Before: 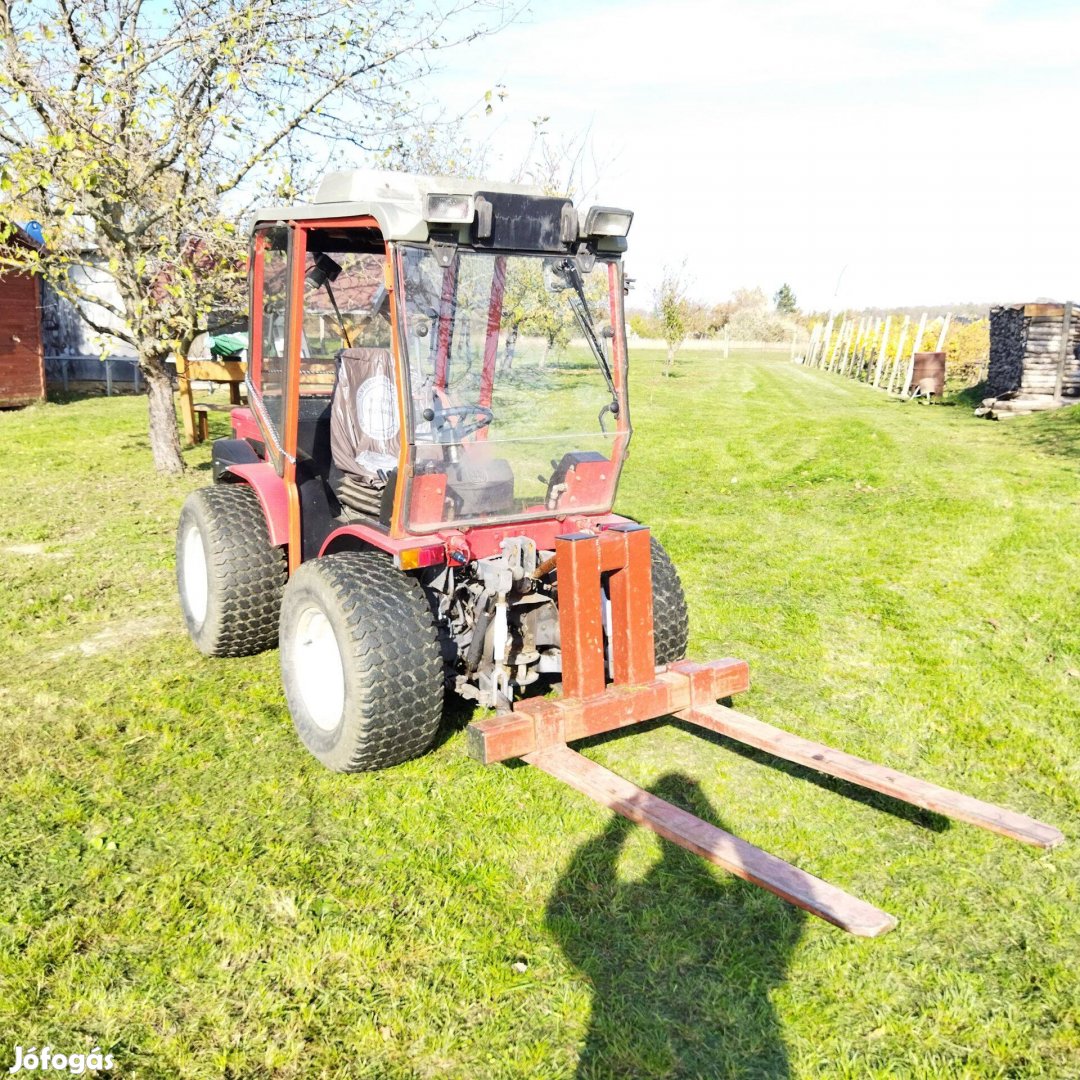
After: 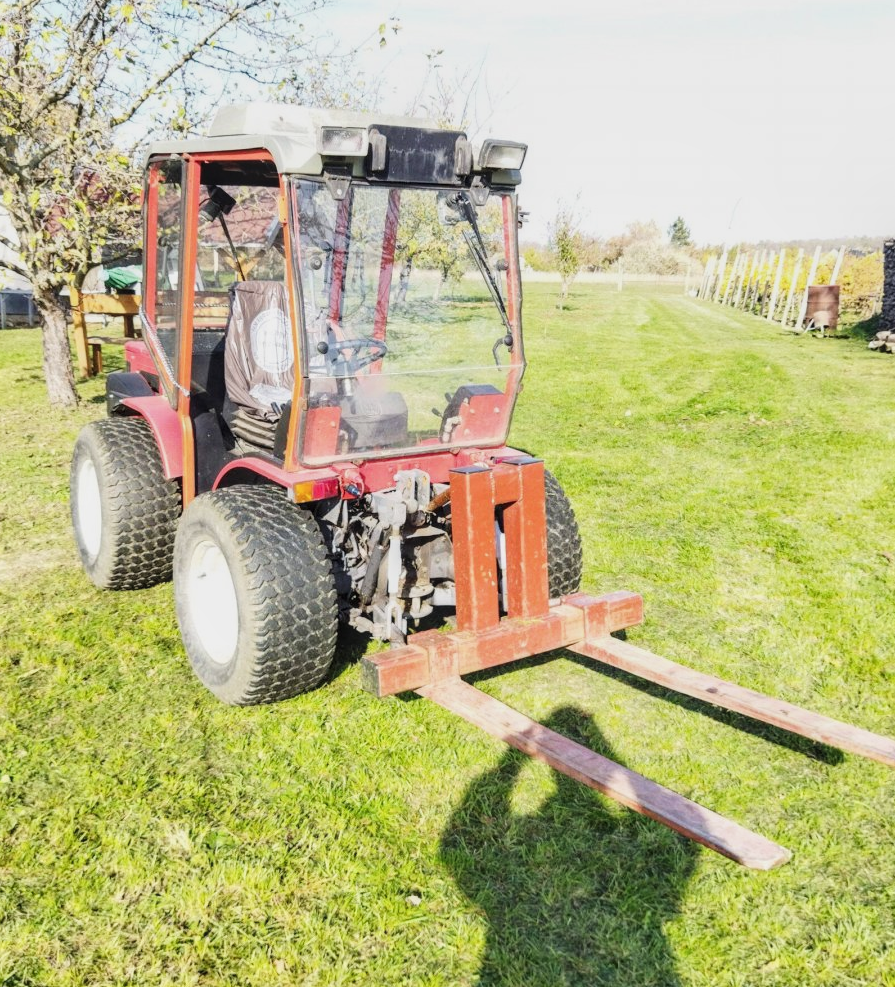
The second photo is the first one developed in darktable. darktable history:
crop: left 9.826%, top 6.215%, right 7.279%, bottom 2.317%
exposure: black level correction -0.004, exposure 0.047 EV, compensate highlight preservation false
filmic rgb: black relative exposure -14.23 EV, white relative exposure 3.37 EV, hardness 7.82, contrast 0.988
color calibration: illuminant same as pipeline (D50), adaptation XYZ, x 0.346, y 0.359, temperature 5005.31 K
local contrast: on, module defaults
